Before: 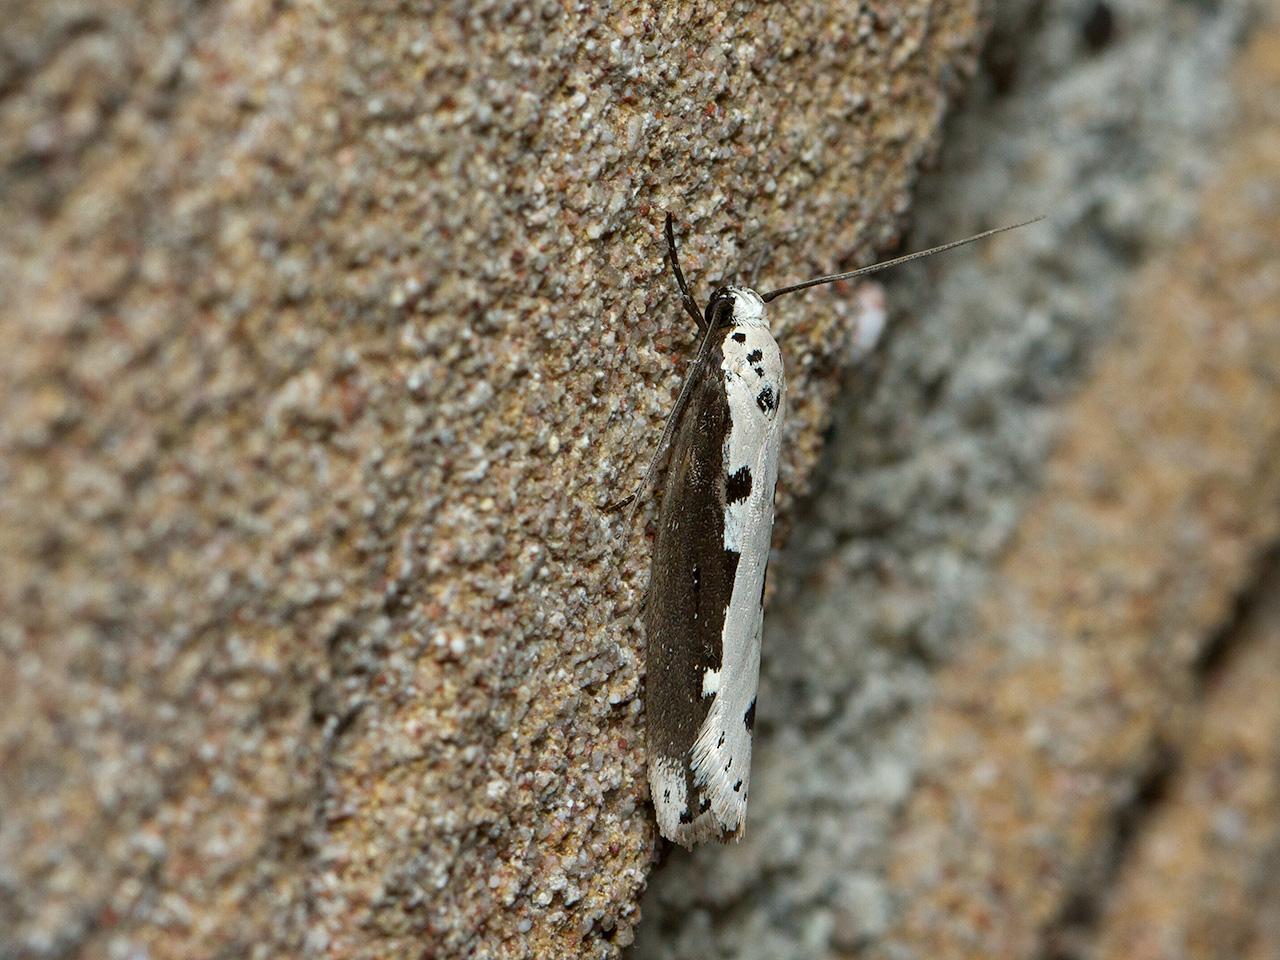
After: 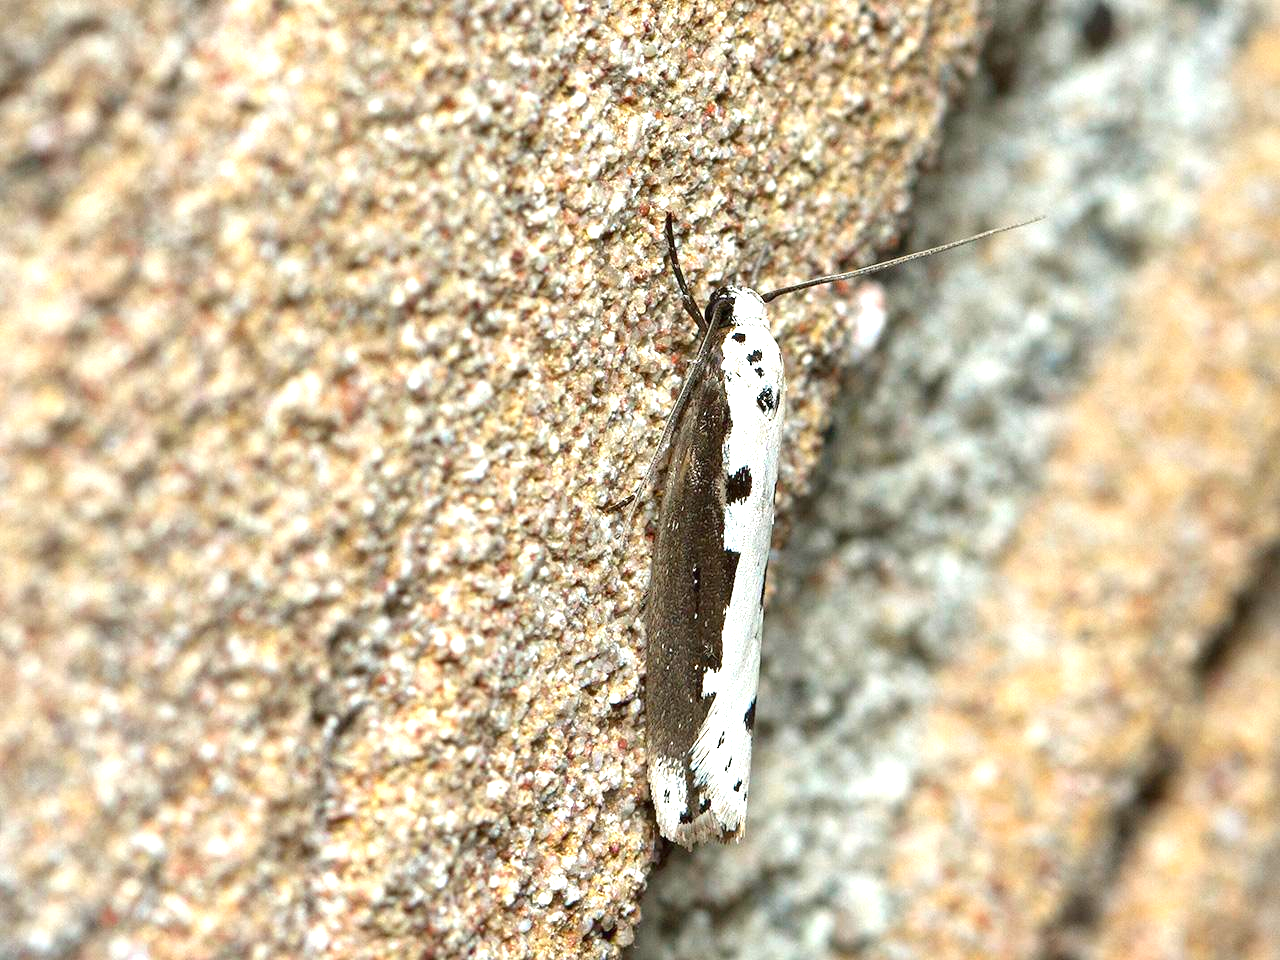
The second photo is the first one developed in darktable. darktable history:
exposure: black level correction 0, exposure 1.439 EV, compensate highlight preservation false
color zones: curves: ch1 [(0.25, 0.5) (0.747, 0.71)]
